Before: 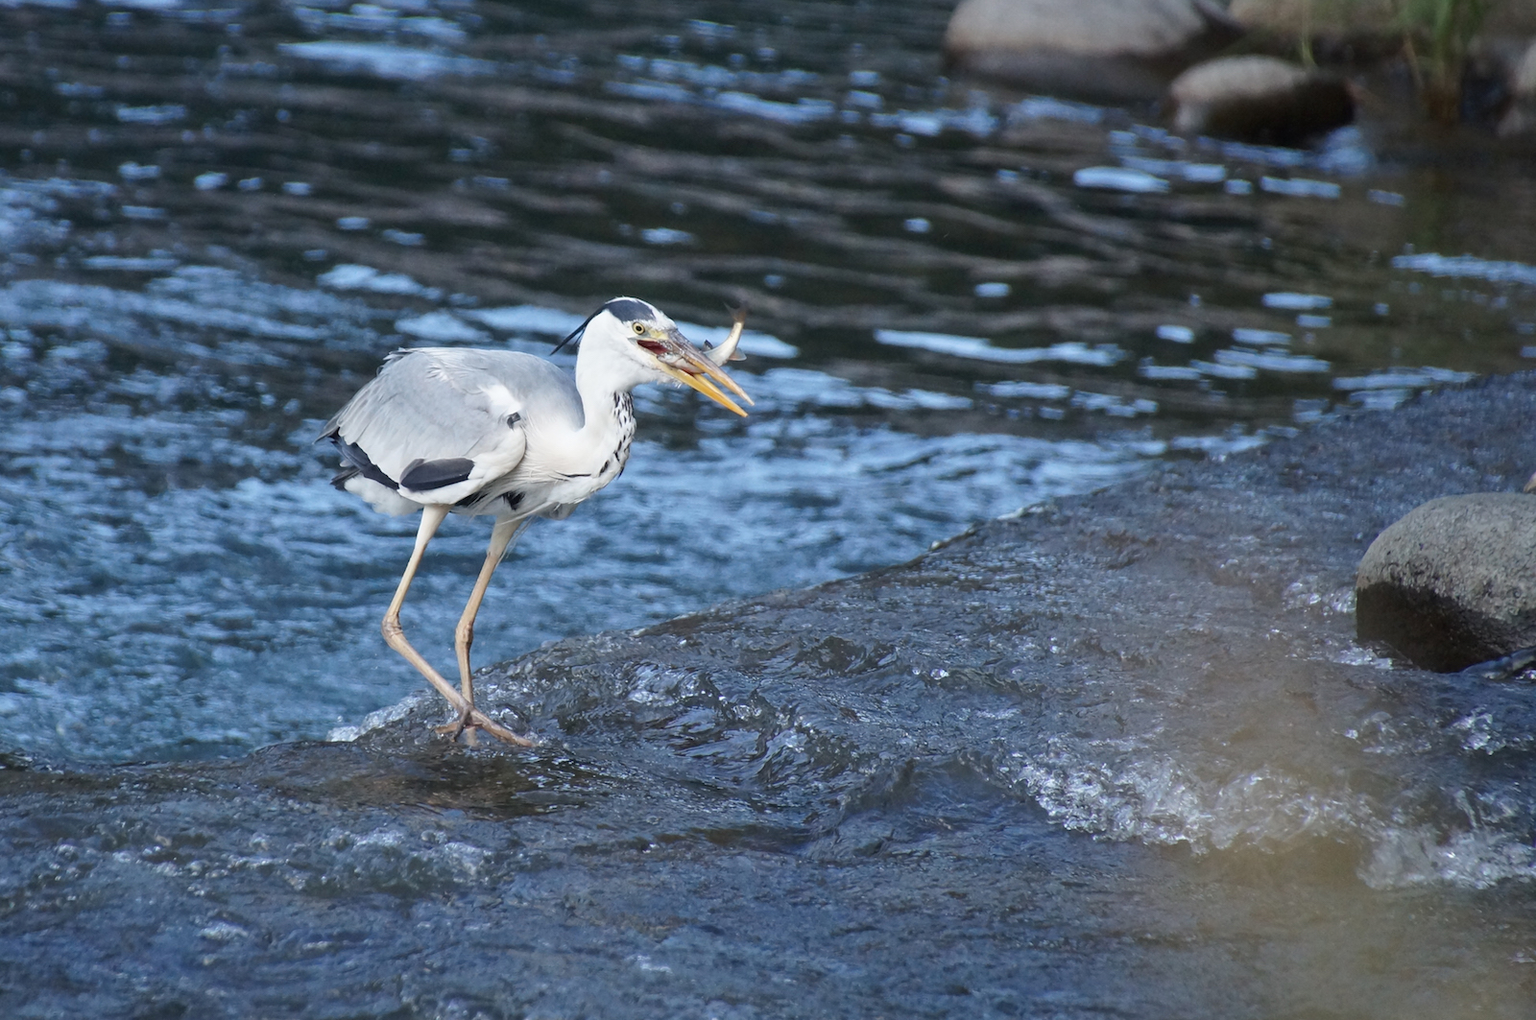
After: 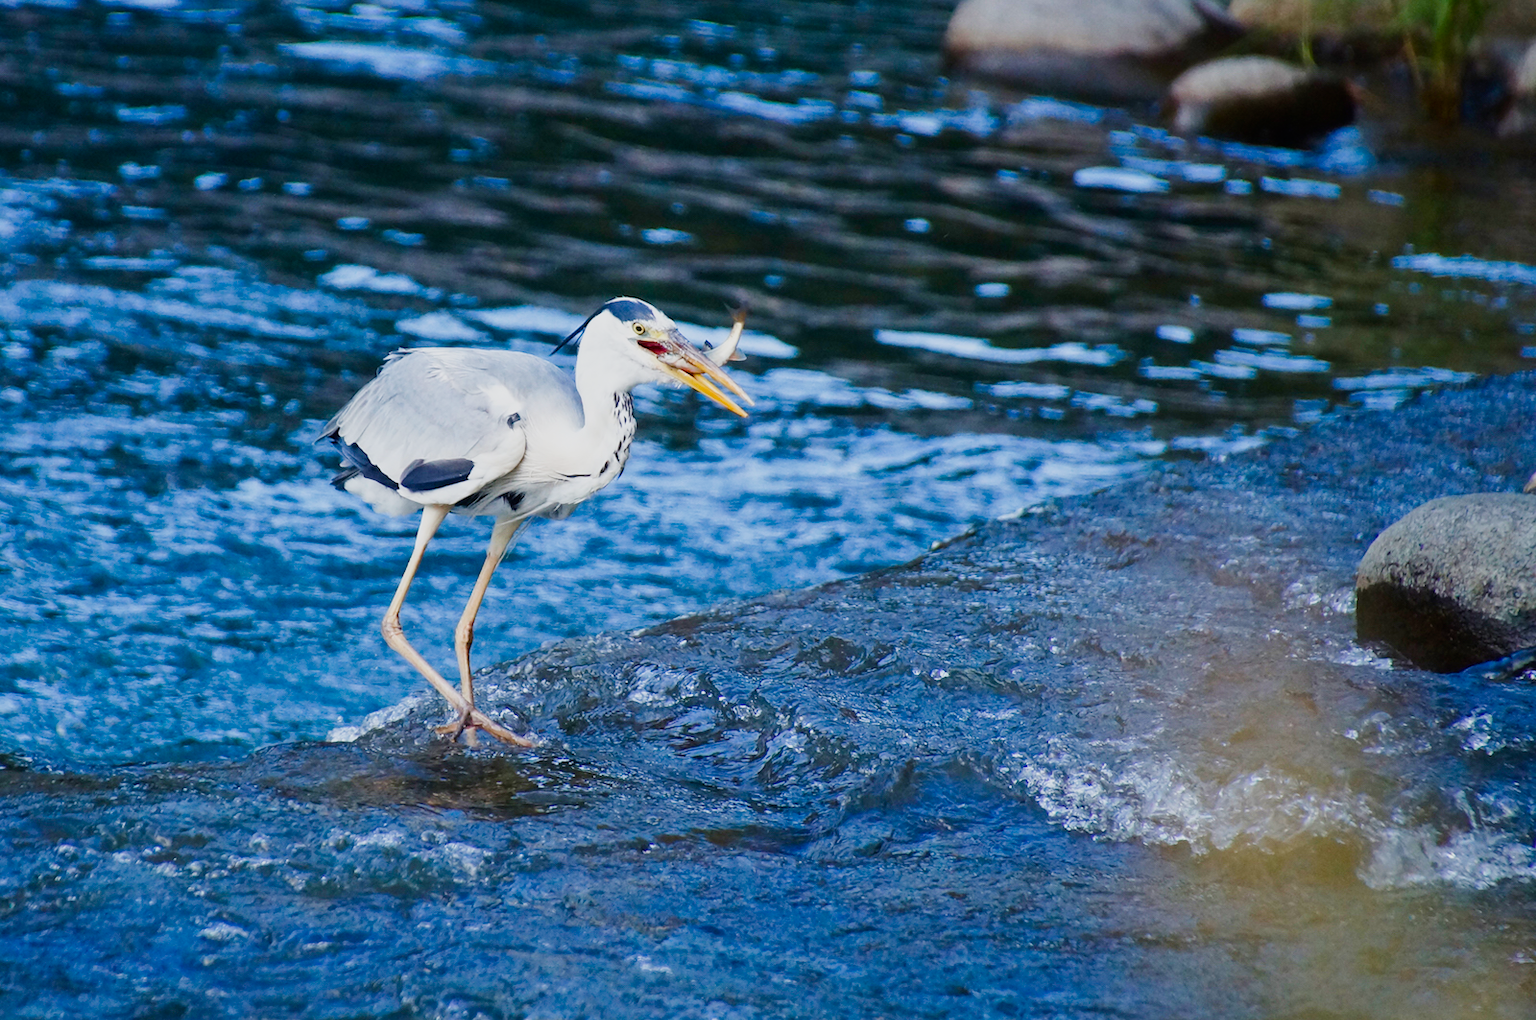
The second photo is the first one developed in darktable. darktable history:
sigmoid: on, module defaults
color balance rgb: perceptual saturation grading › global saturation 20%, perceptual saturation grading › highlights -25%, perceptual saturation grading › shadows 50.52%, global vibrance 40.24%
exposure: black level correction 0, exposure 0.2 EV, compensate exposure bias true, compensate highlight preservation false
